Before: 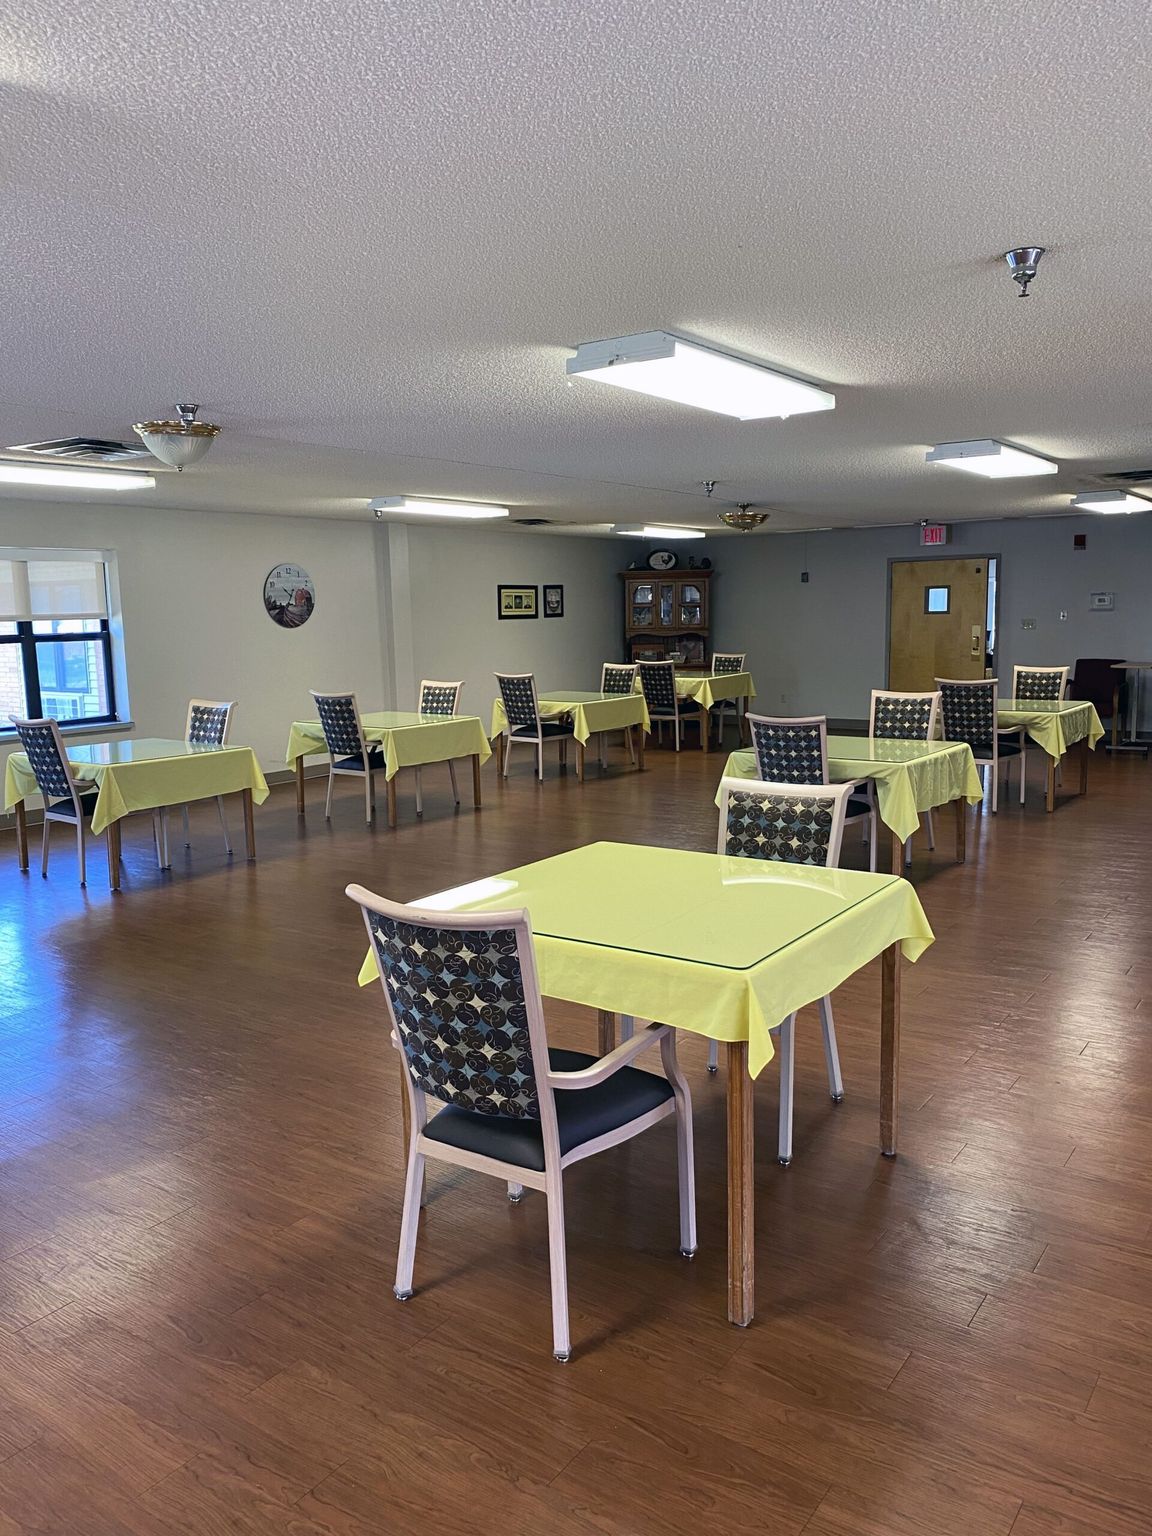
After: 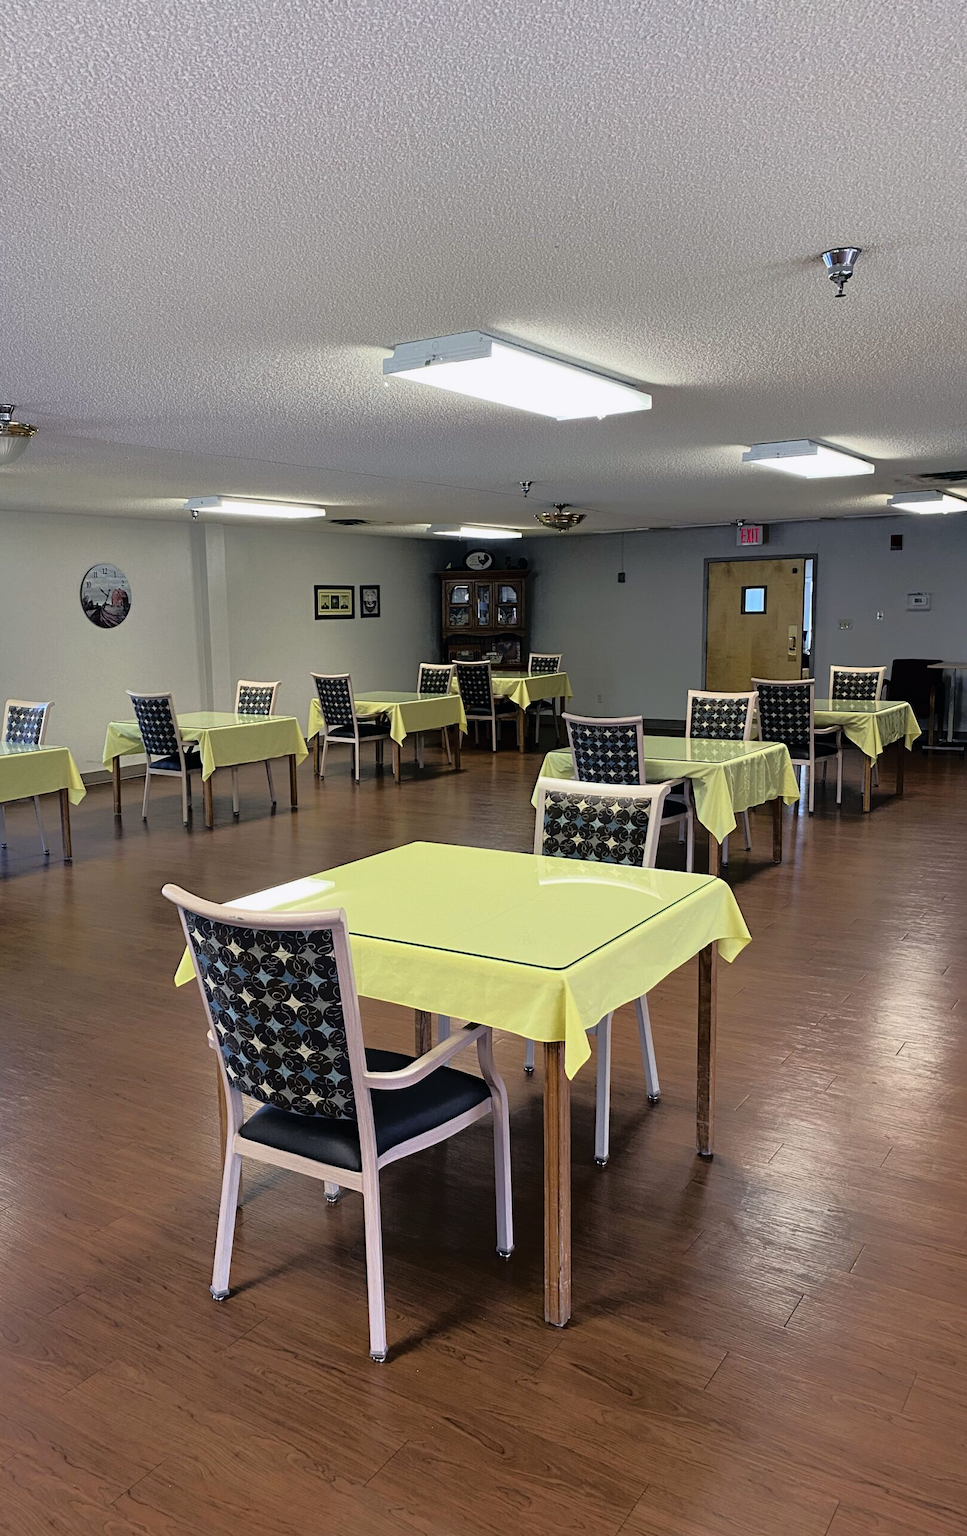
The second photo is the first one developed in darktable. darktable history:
crop: left 15.953%
tone equalizer: -8 EV -1.84 EV, -7 EV -1.18 EV, -6 EV -1.63 EV, edges refinement/feathering 500, mask exposure compensation -1.57 EV, preserve details no
